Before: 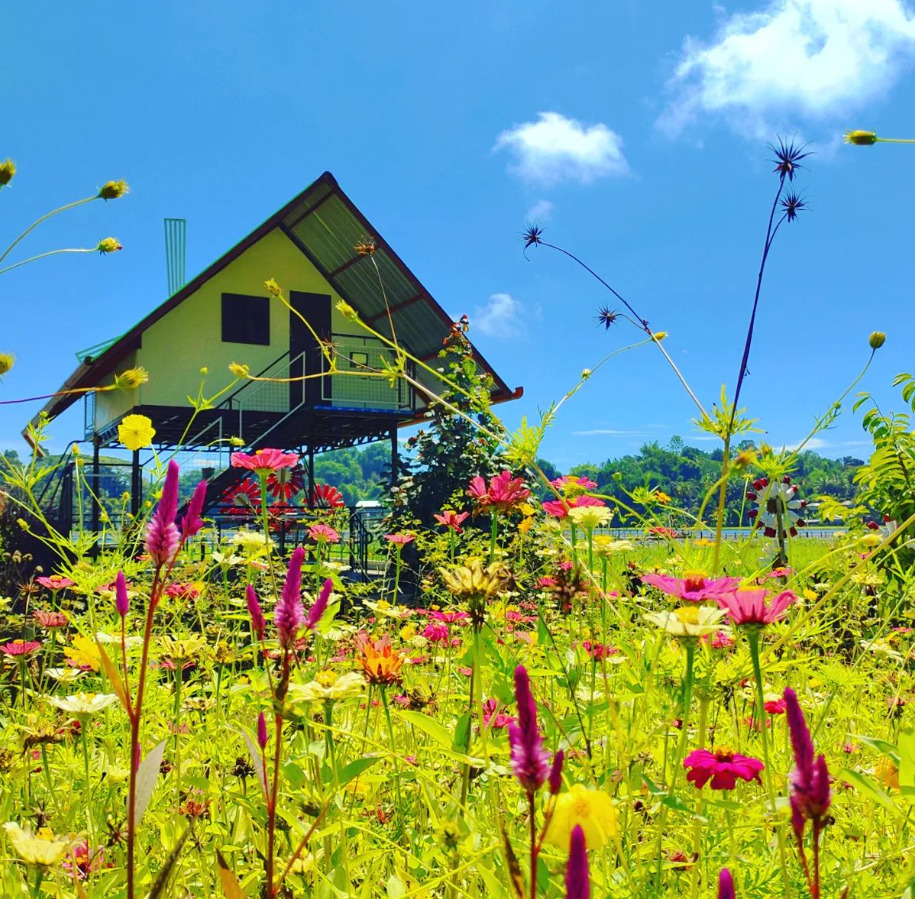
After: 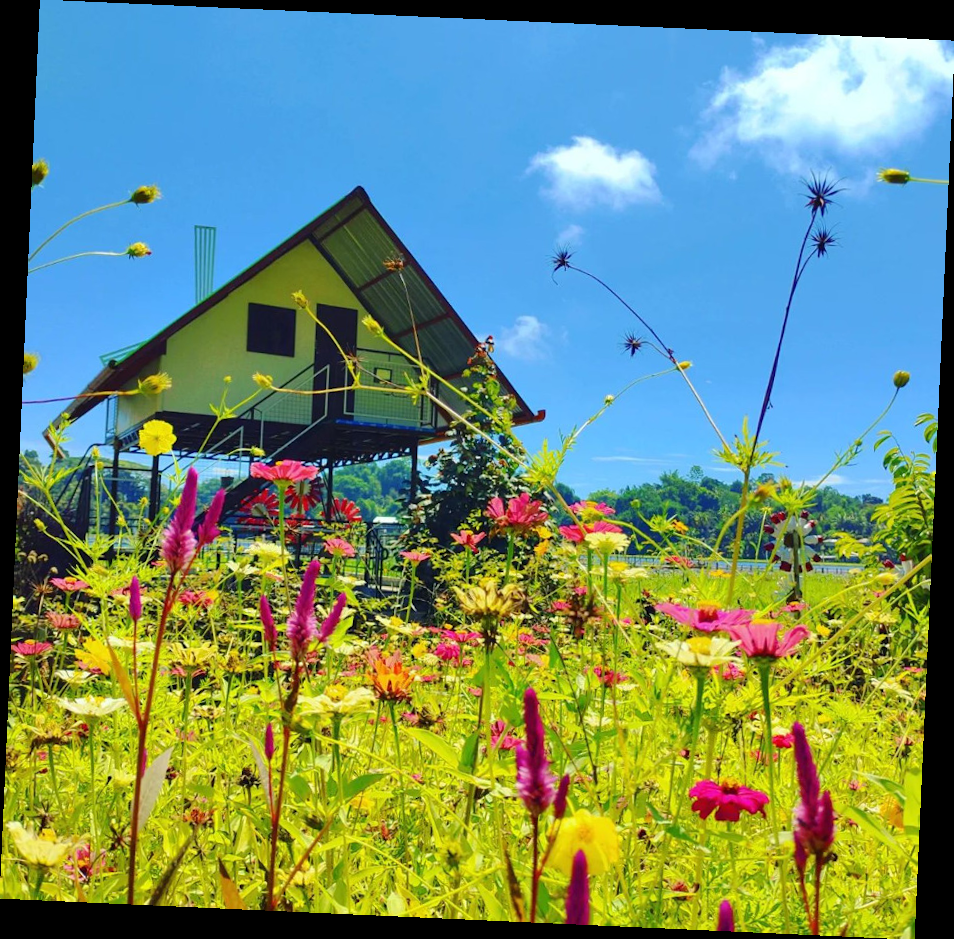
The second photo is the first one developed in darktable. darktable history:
crop and rotate: angle -2.58°
